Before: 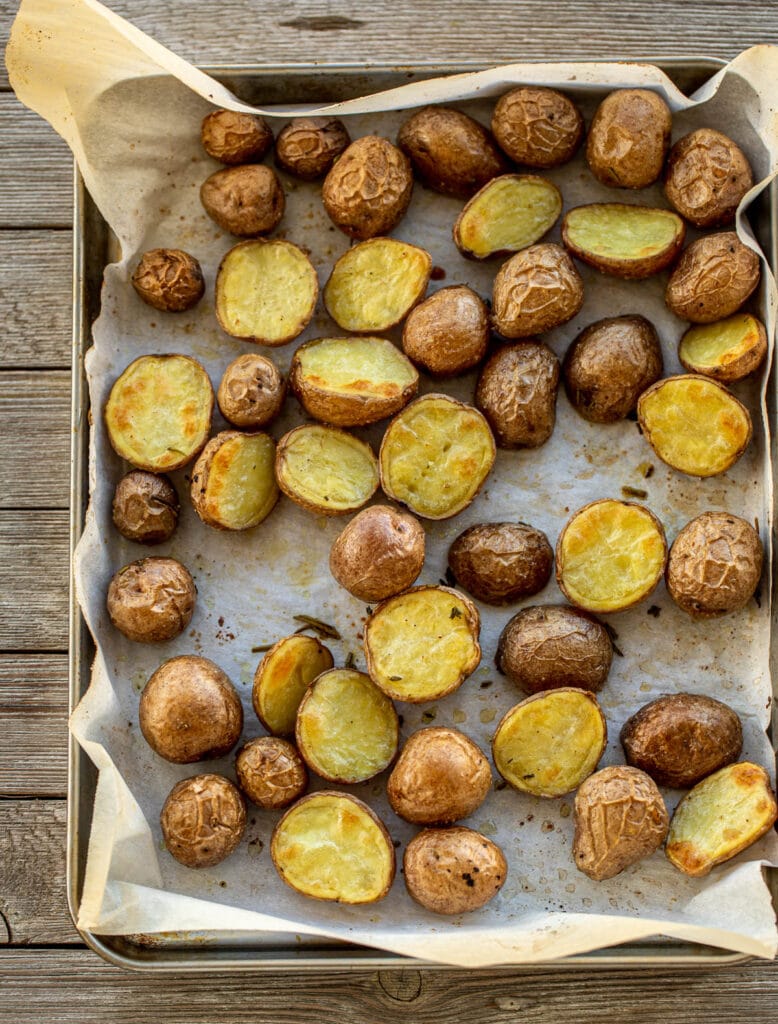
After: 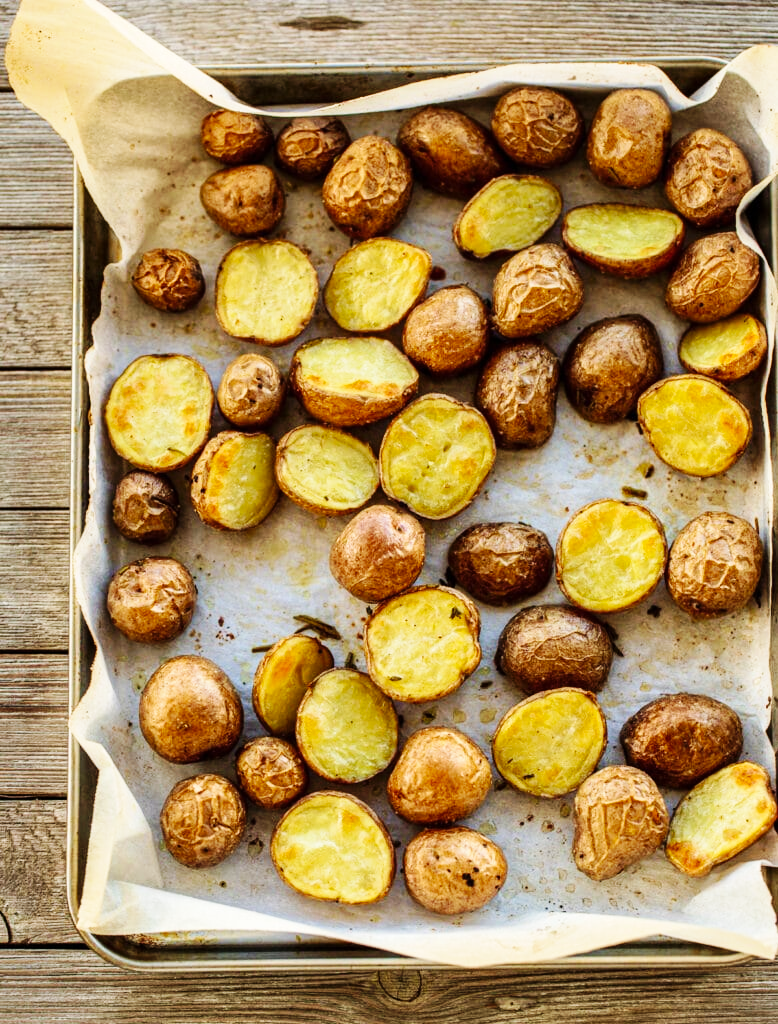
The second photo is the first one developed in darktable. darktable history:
base curve: curves: ch0 [(0, 0) (0.032, 0.025) (0.121, 0.166) (0.206, 0.329) (0.605, 0.79) (1, 1)], preserve colors none
velvia: on, module defaults
